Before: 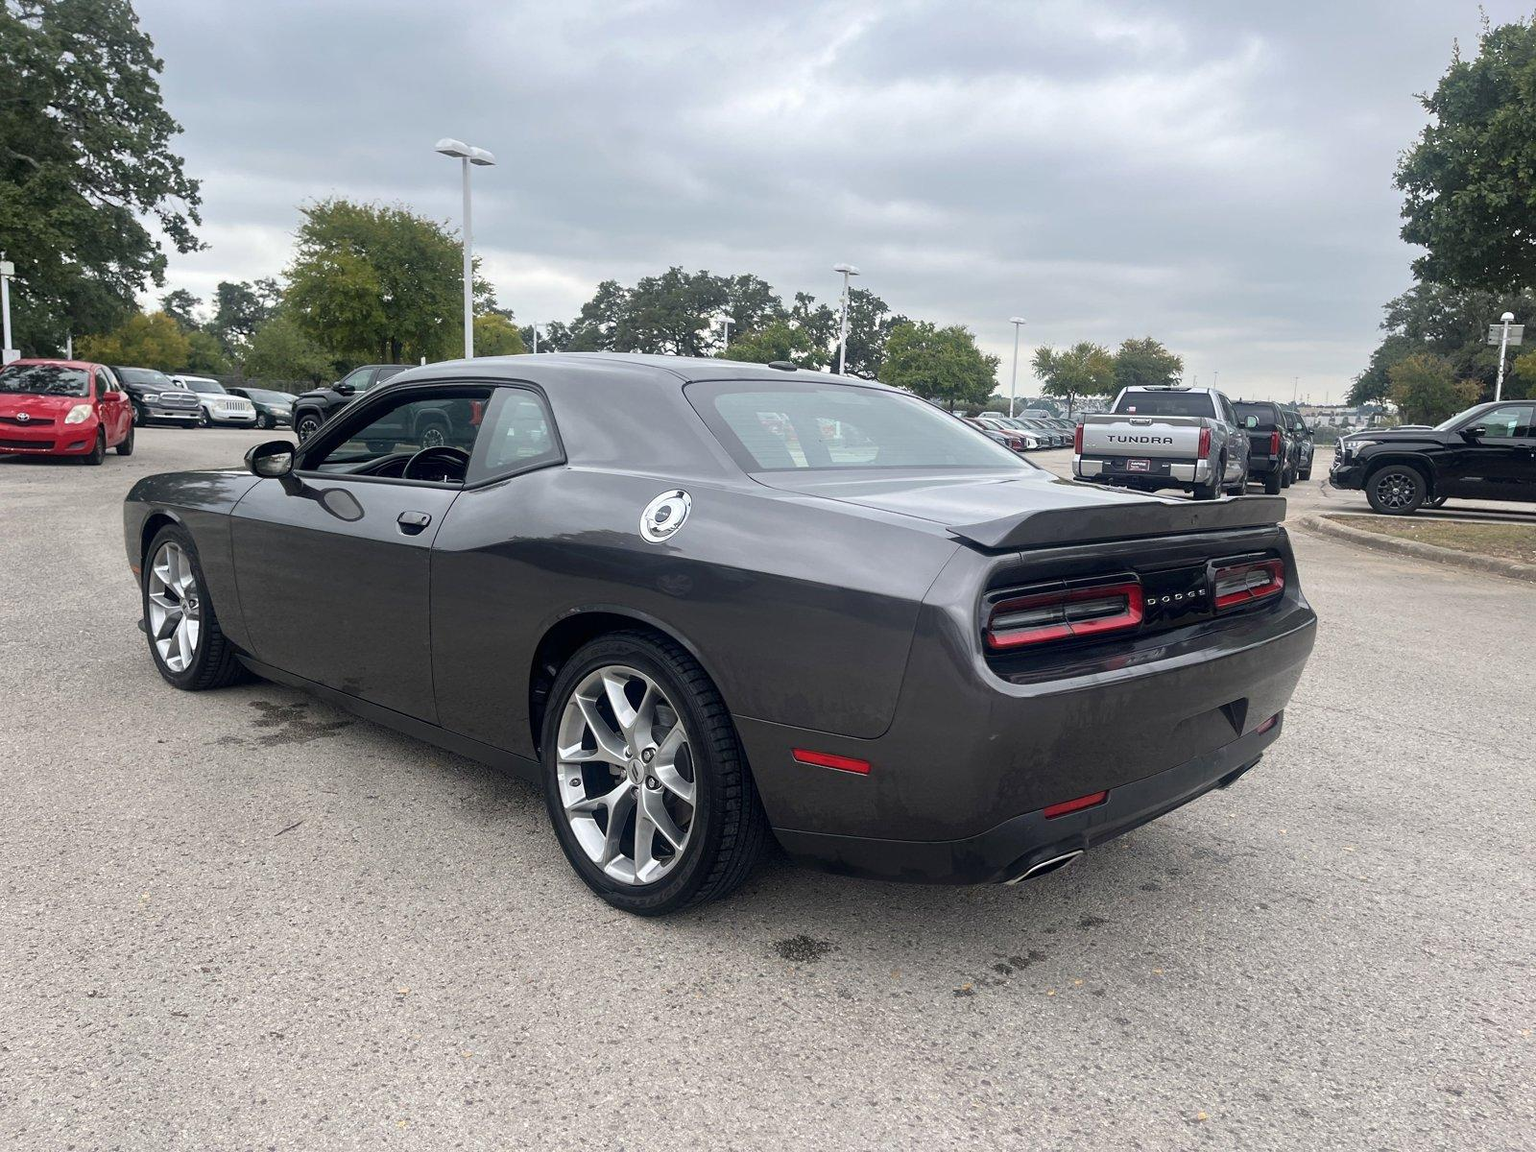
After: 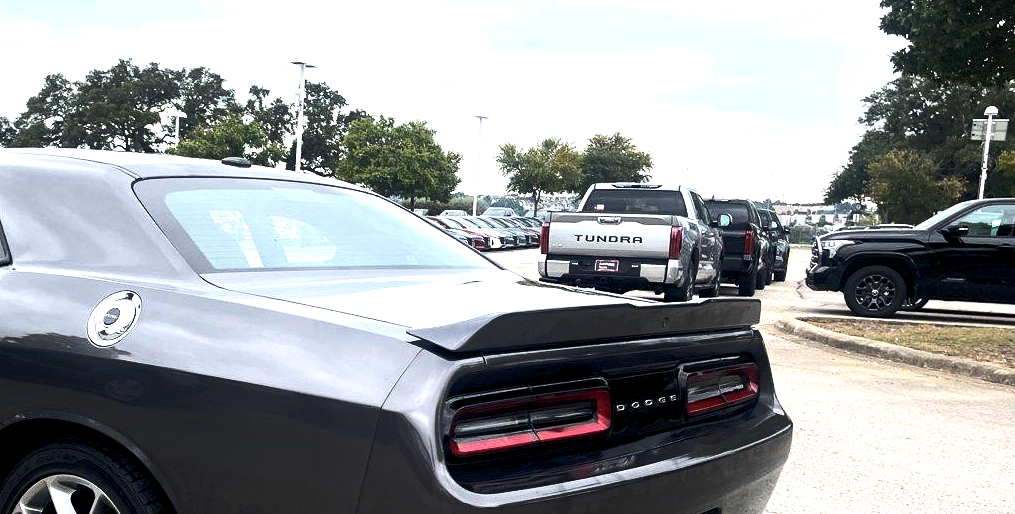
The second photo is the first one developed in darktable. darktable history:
exposure: black level correction 0, exposure 1.001 EV, compensate highlight preservation false
crop: left 36.196%, top 18.256%, right 0.33%, bottom 38.856%
color balance rgb: global offset › luminance -1.425%, linear chroma grading › global chroma 9.807%, perceptual saturation grading › global saturation -0.124%, perceptual brilliance grading › highlights 1.417%, perceptual brilliance grading › mid-tones -49.664%, perceptual brilliance grading › shadows -49.664%, global vibrance 30.339%
